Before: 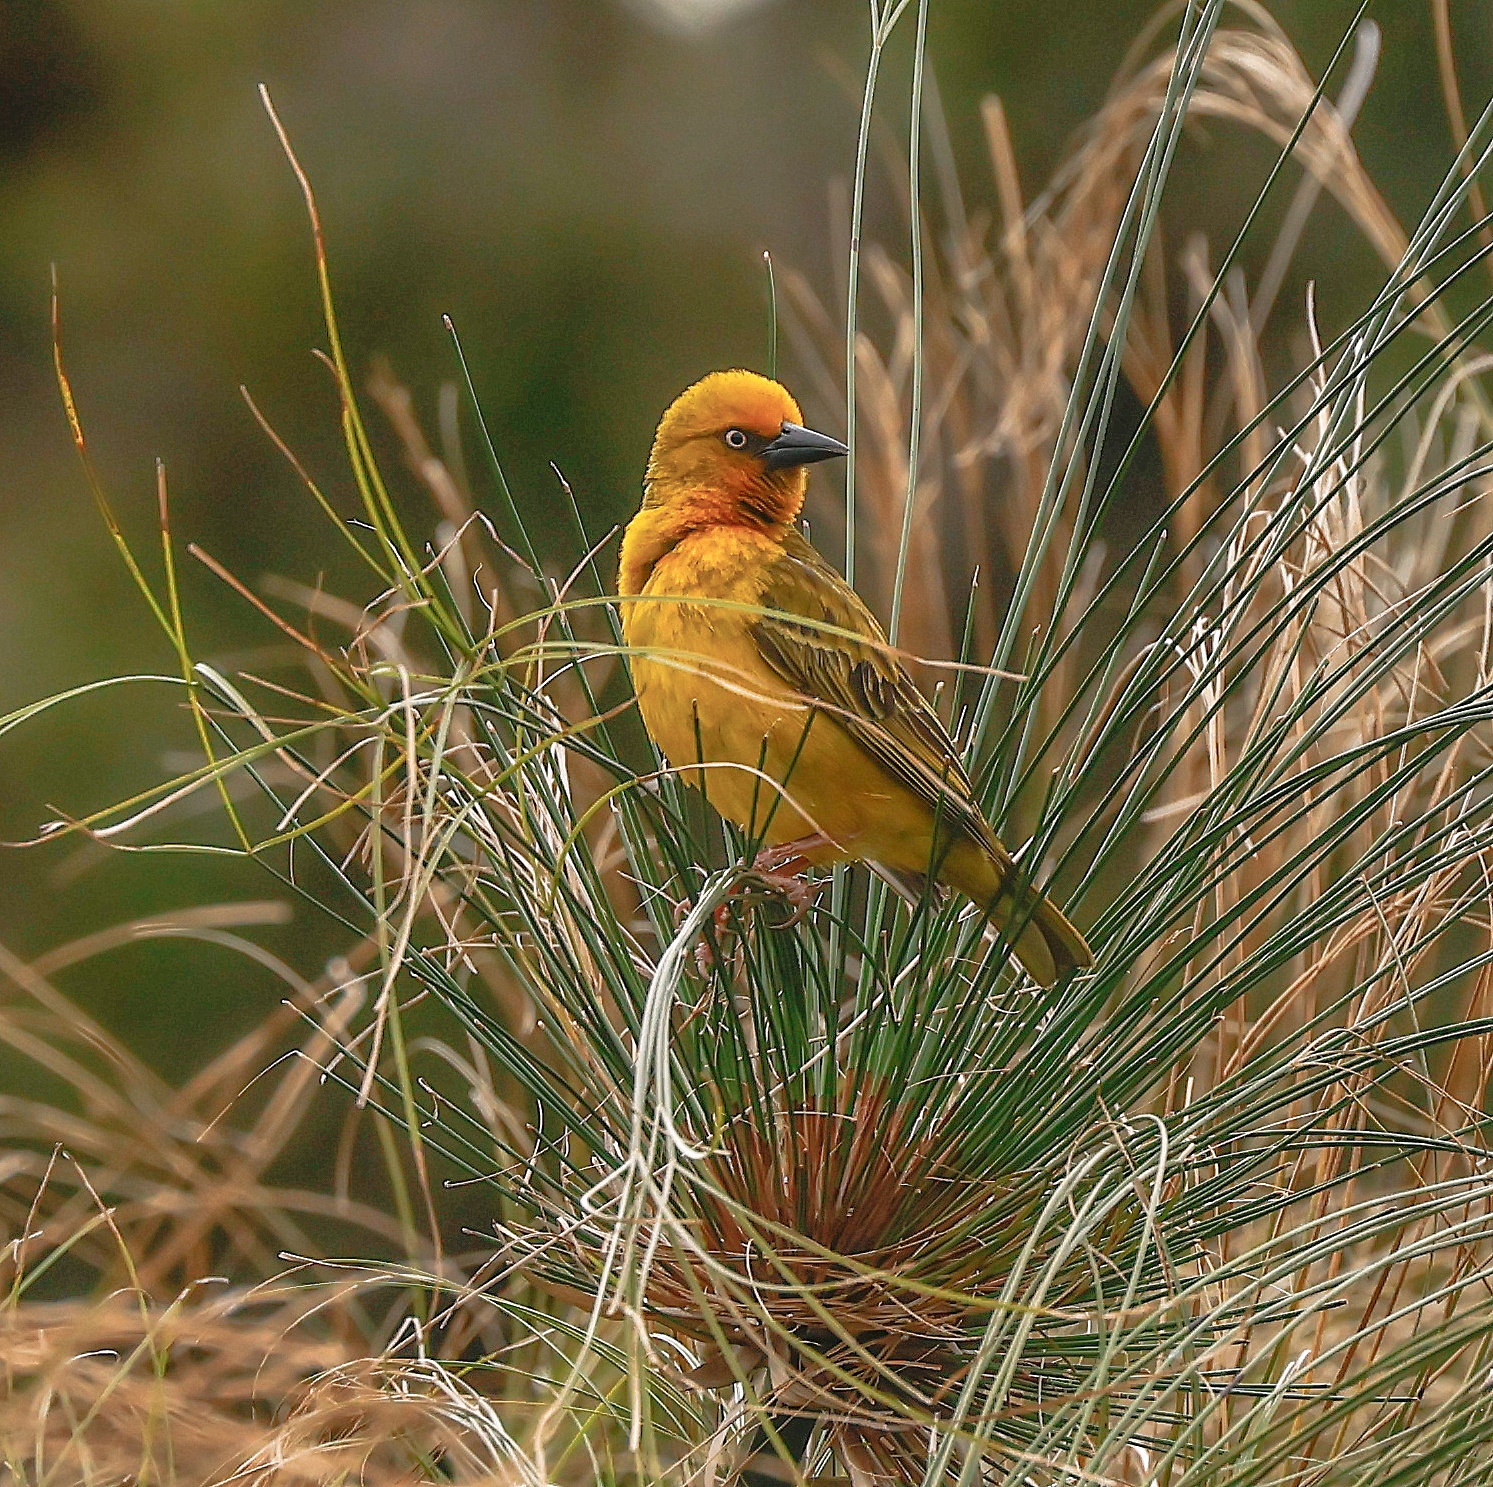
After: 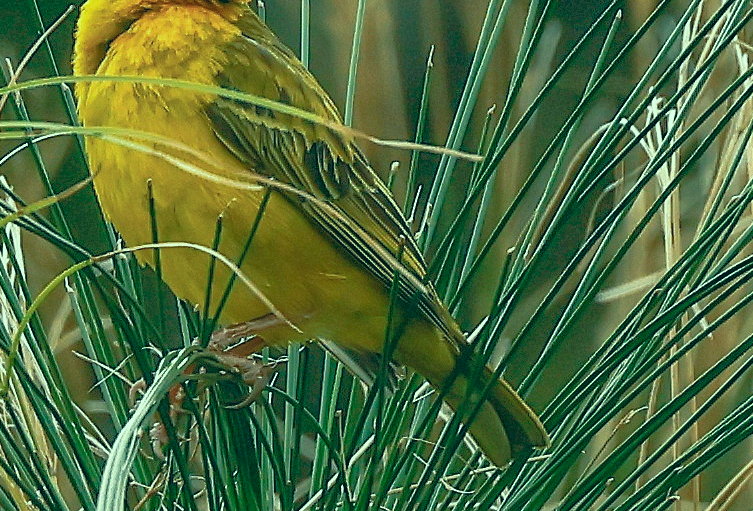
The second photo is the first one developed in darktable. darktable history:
crop: left 36.548%, top 34.999%, right 12.971%, bottom 30.578%
color correction: highlights a* -19.56, highlights b* 9.79, shadows a* -21.11, shadows b* -10.82
